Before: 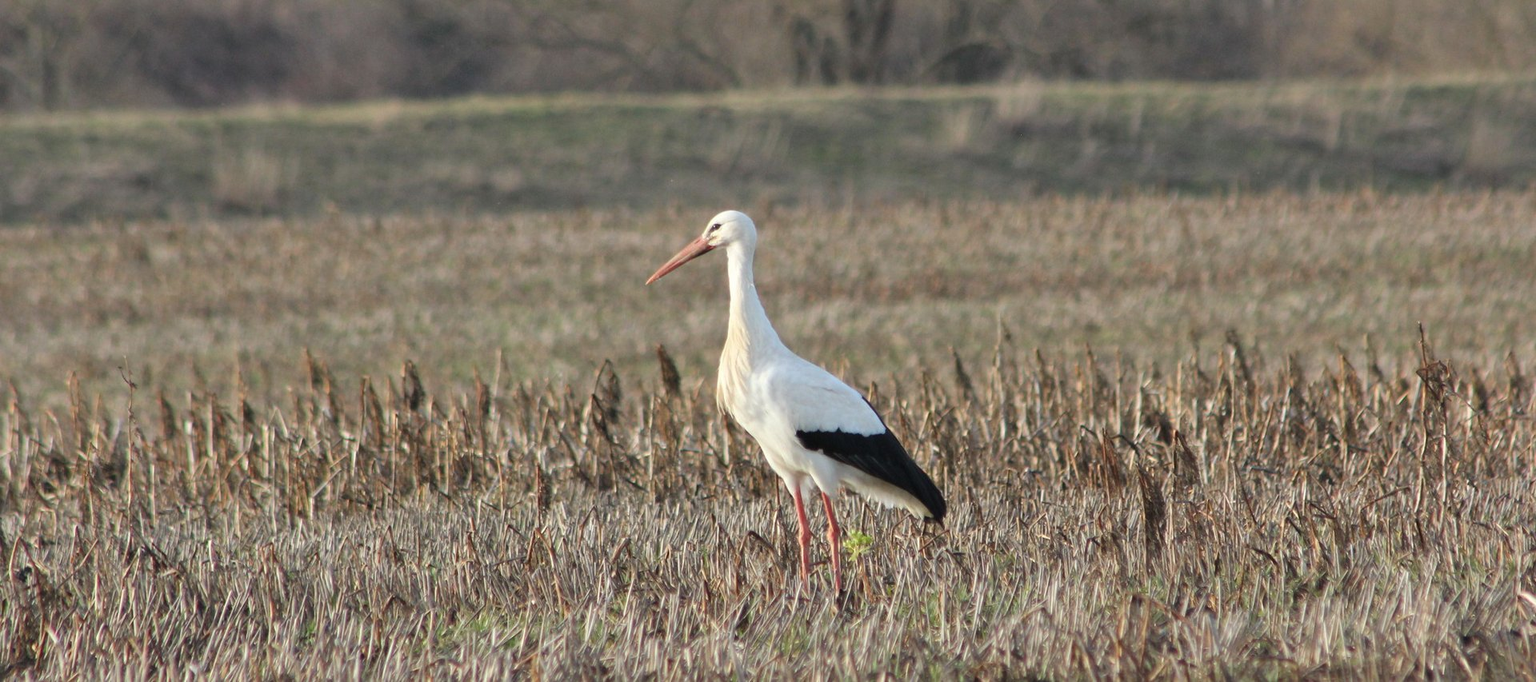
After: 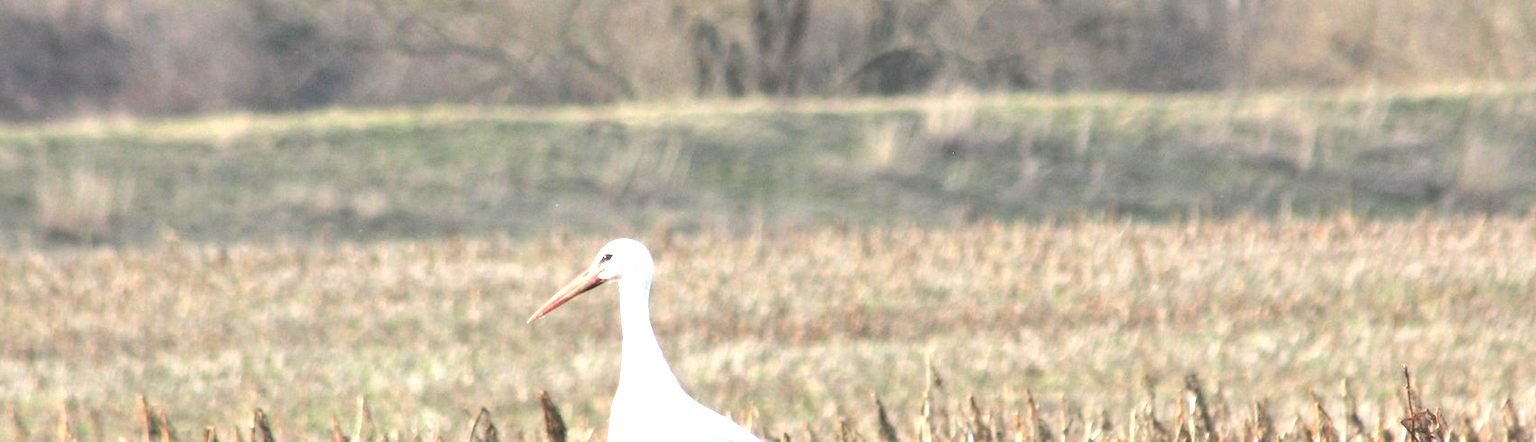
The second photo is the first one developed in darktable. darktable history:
crop and rotate: left 11.812%, bottom 42.776%
exposure: black level correction 0, exposure 1.4 EV, compensate highlight preservation false
tone equalizer: -8 EV -0.55 EV
